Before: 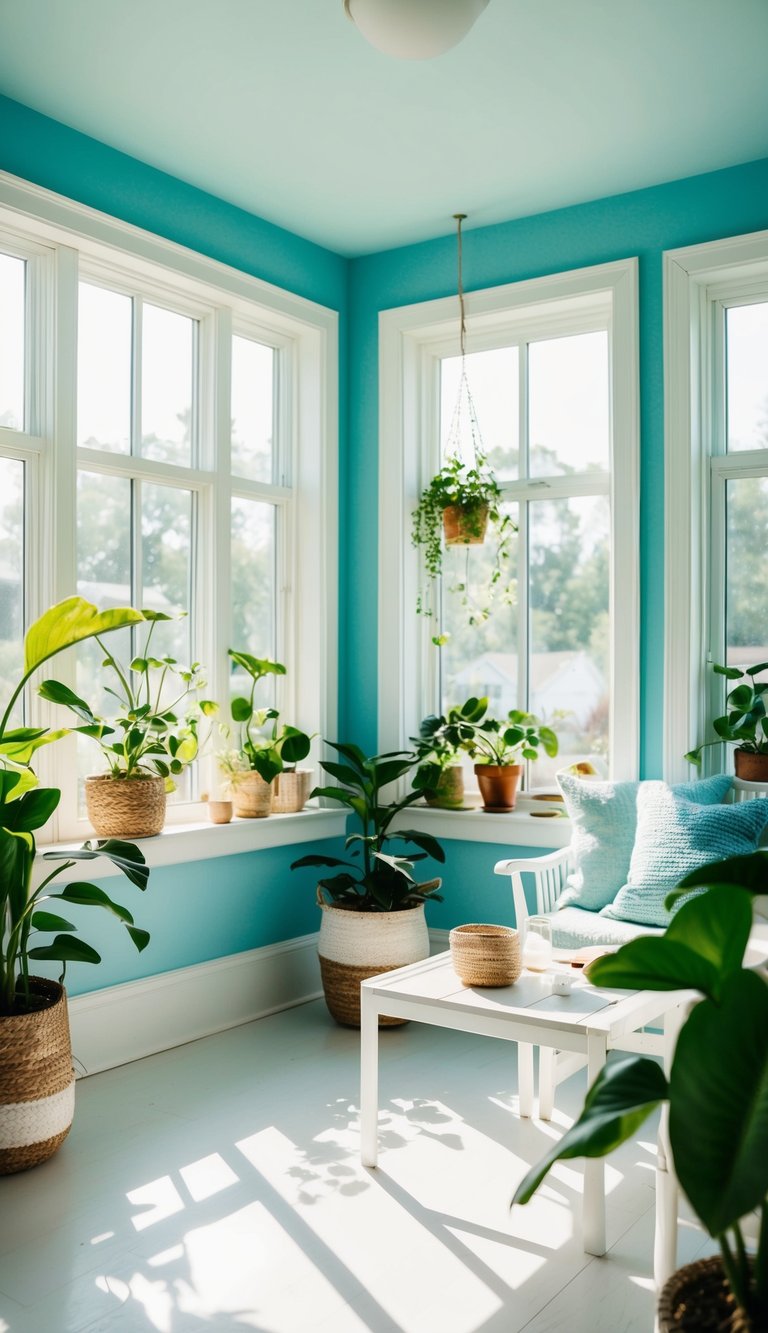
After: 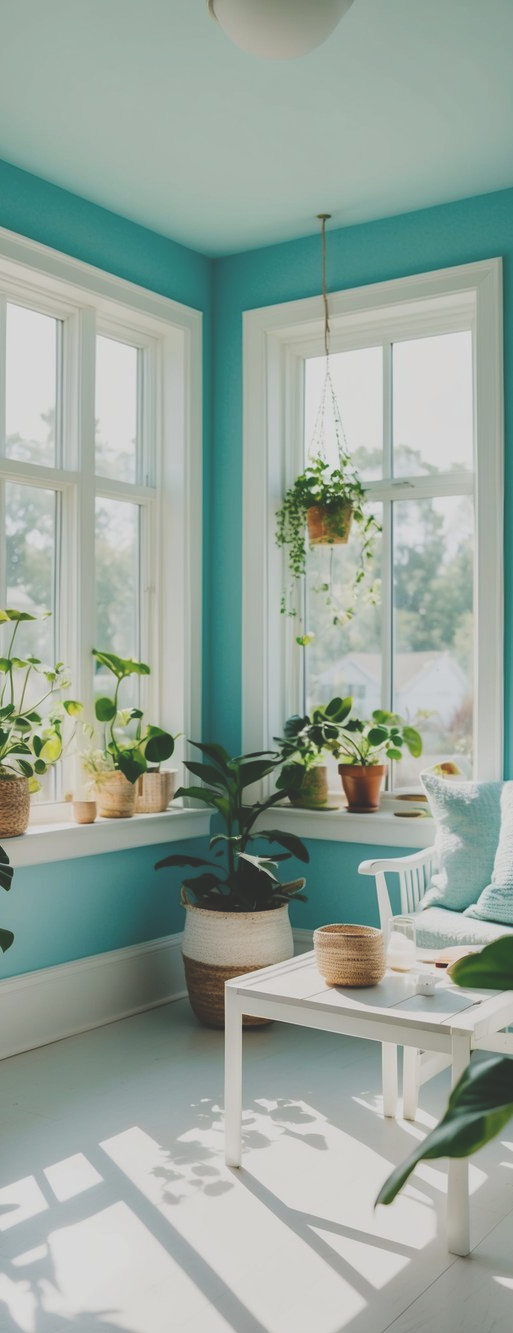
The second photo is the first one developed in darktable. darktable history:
crop and rotate: left 17.732%, right 15.423%
exposure: black level correction -0.036, exposure -0.497 EV, compensate highlight preservation false
